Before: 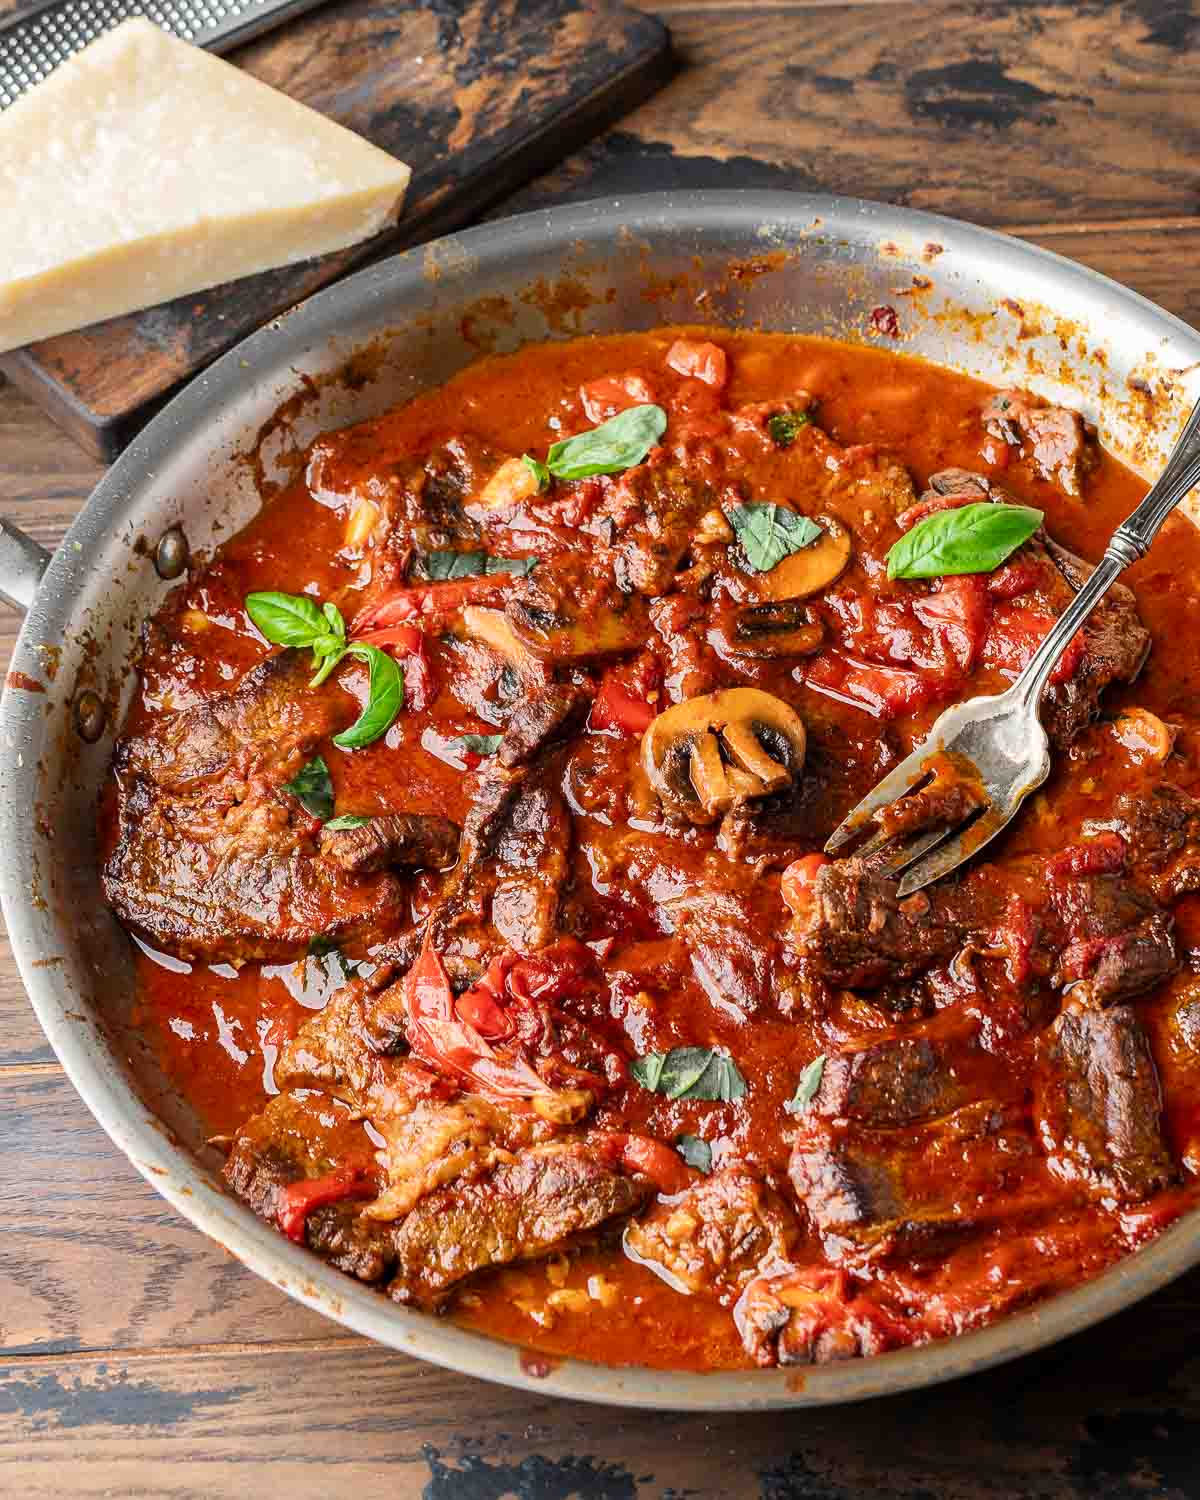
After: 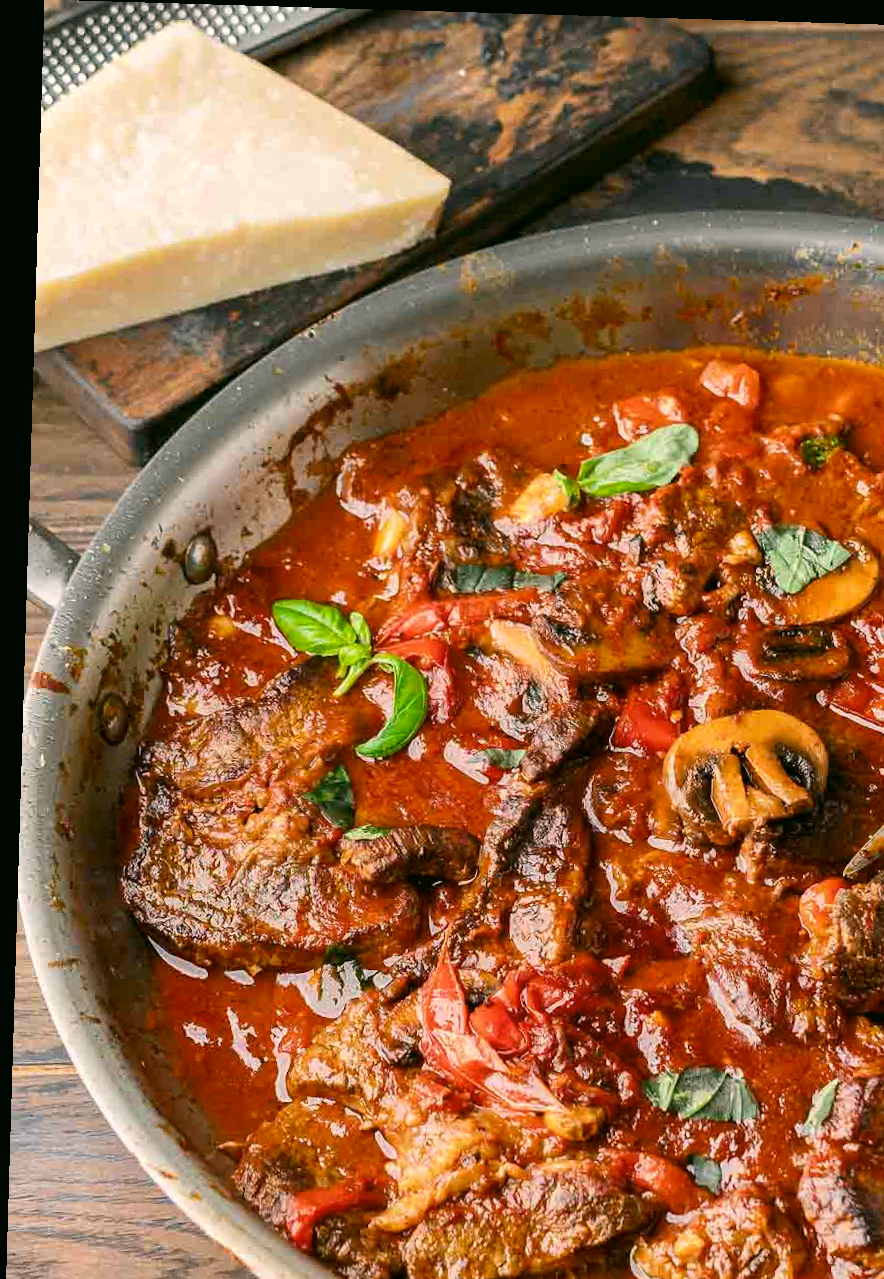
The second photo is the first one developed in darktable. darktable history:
rotate and perspective: rotation 1.72°, automatic cropping off
crop: right 28.885%, bottom 16.626%
color correction: highlights a* 4.02, highlights b* 4.98, shadows a* -7.55, shadows b* 4.98
